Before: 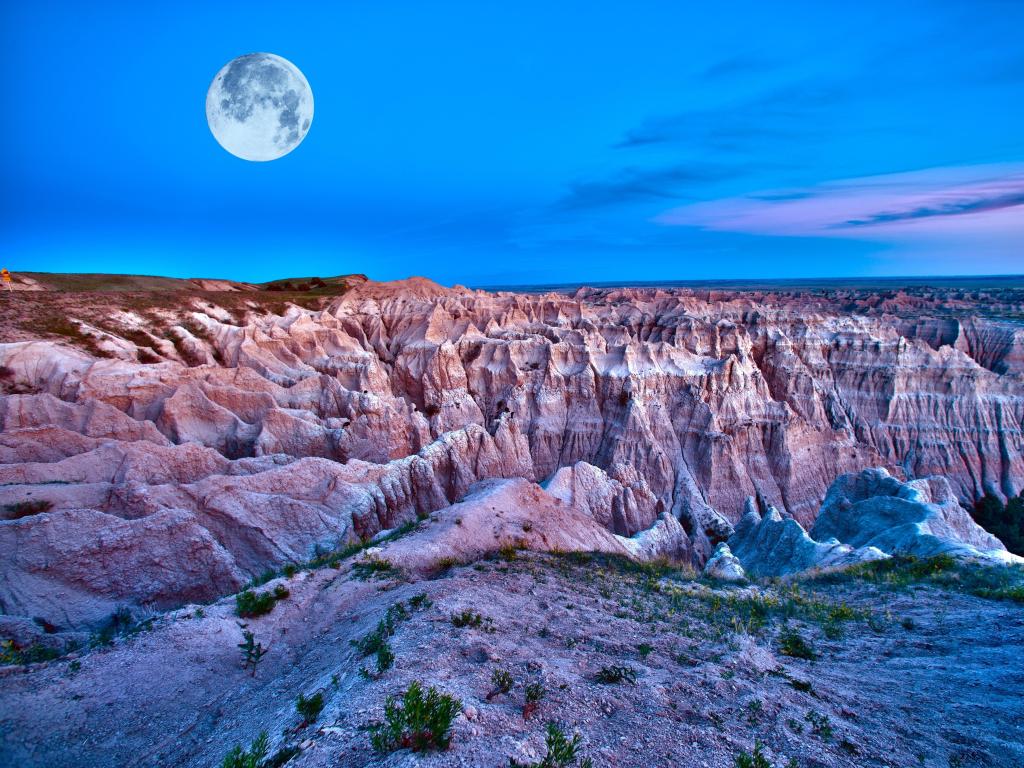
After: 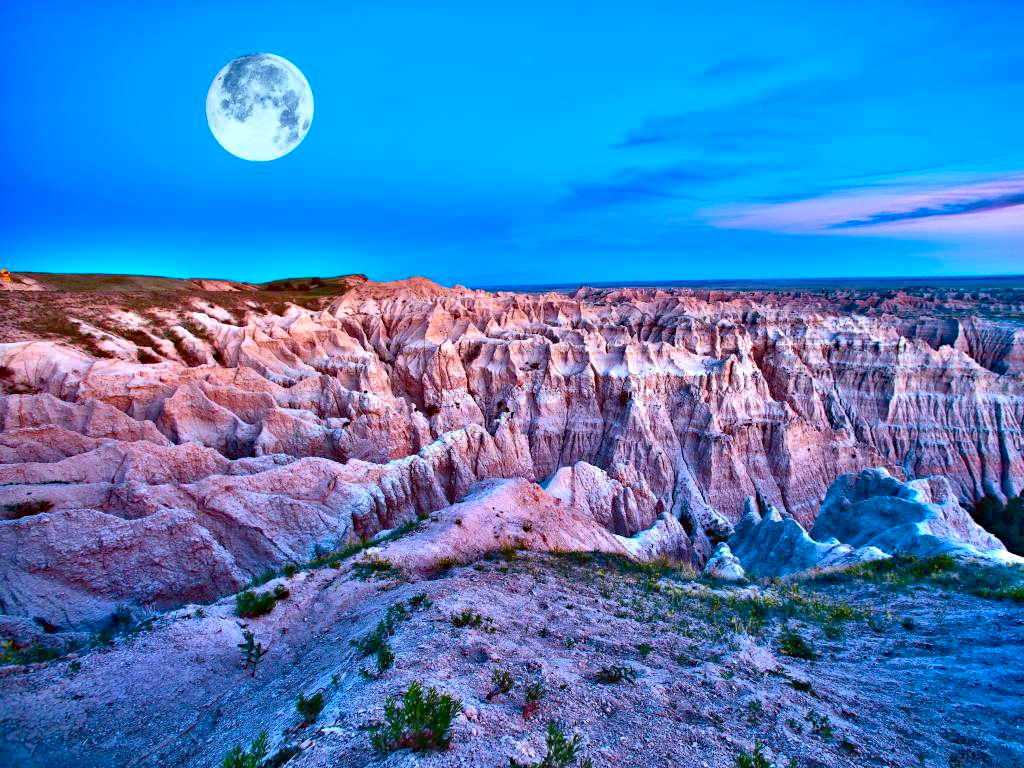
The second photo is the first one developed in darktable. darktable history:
base curve: curves: ch0 [(0, 0) (0.303, 0.277) (1, 1)], preserve colors none
haze removal: strength 0.297, distance 0.246, compatibility mode true, adaptive false
contrast brightness saturation: contrast 0.196, brightness 0.16, saturation 0.229
